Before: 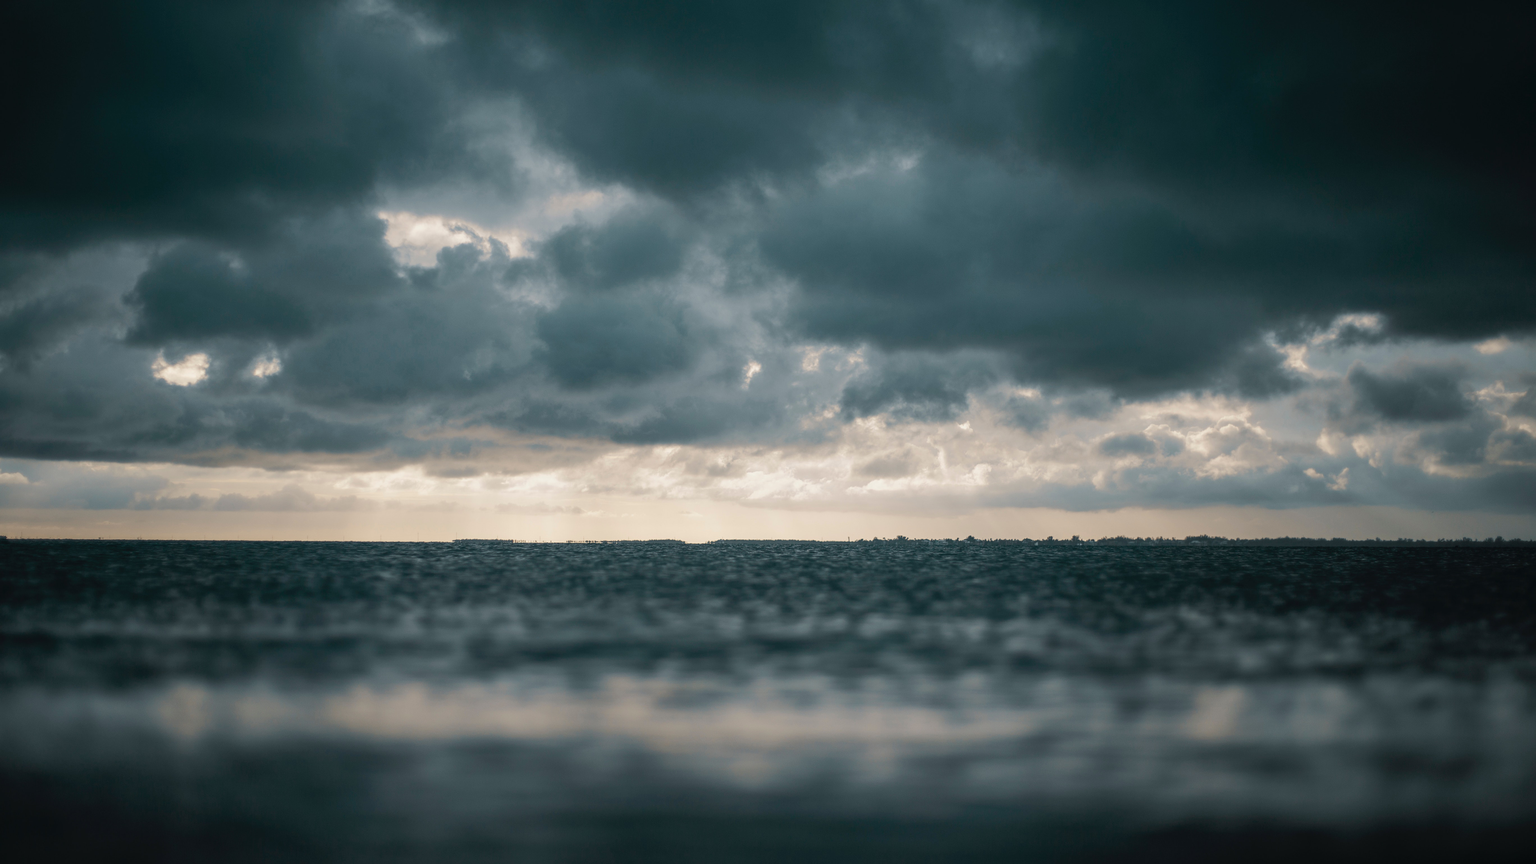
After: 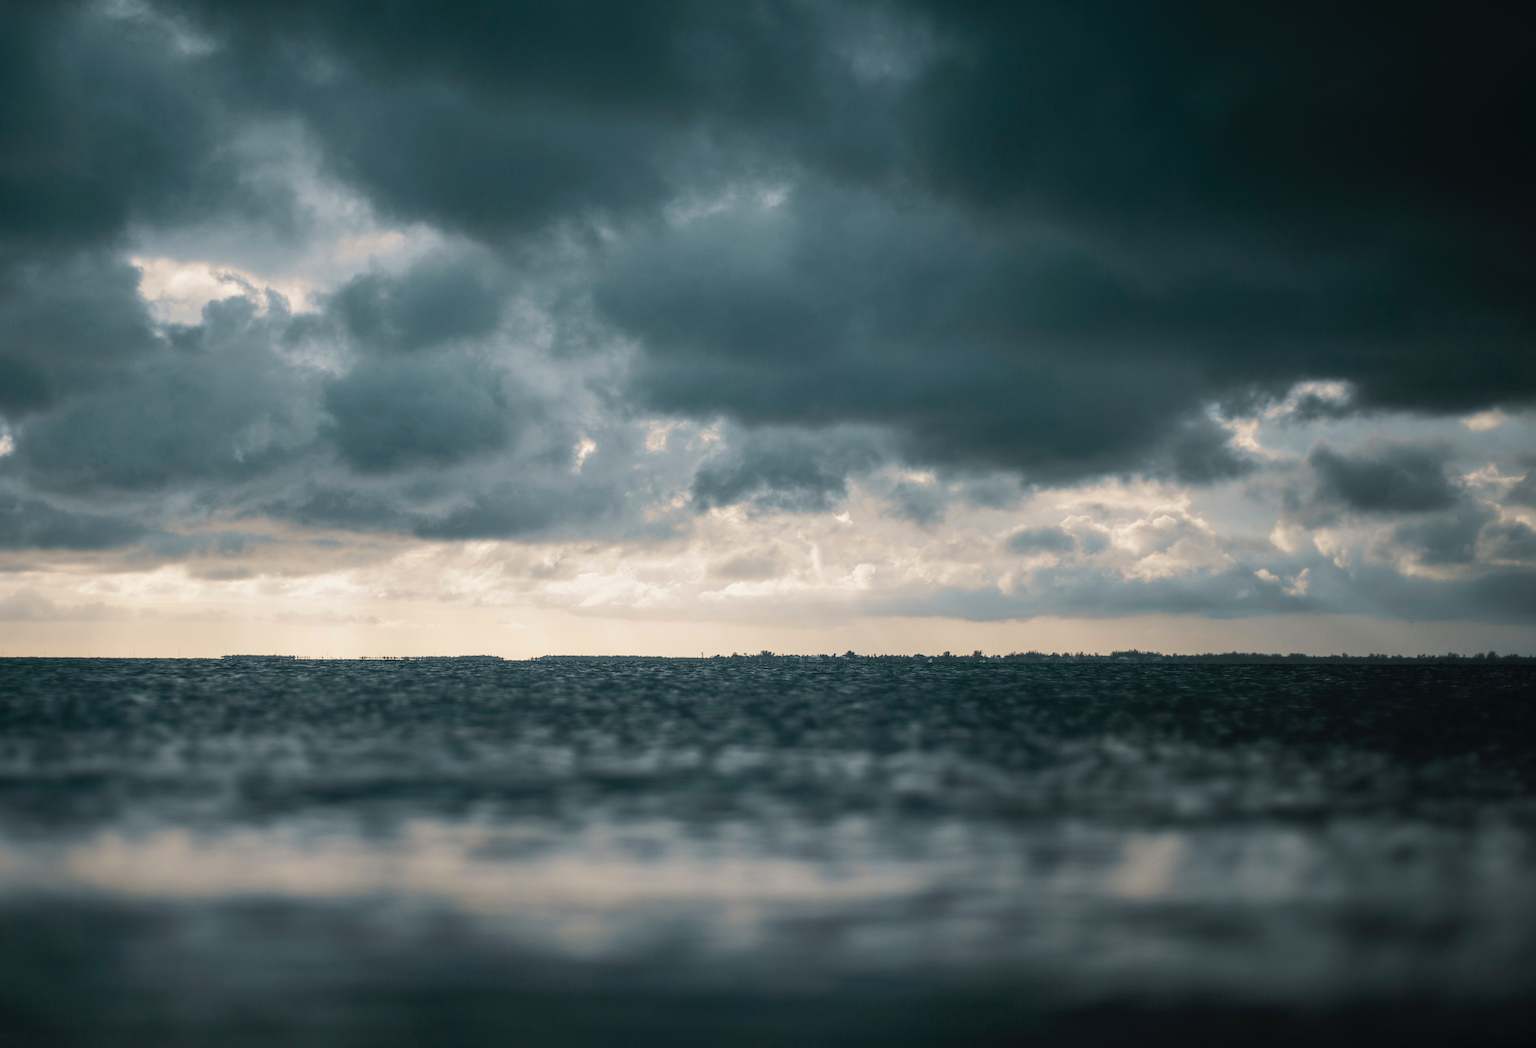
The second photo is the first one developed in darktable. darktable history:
crop: left 17.625%, bottom 0.029%
tone curve: curves: ch0 [(0, 0) (0.251, 0.254) (0.689, 0.733) (1, 1)], color space Lab, linked channels, preserve colors none
